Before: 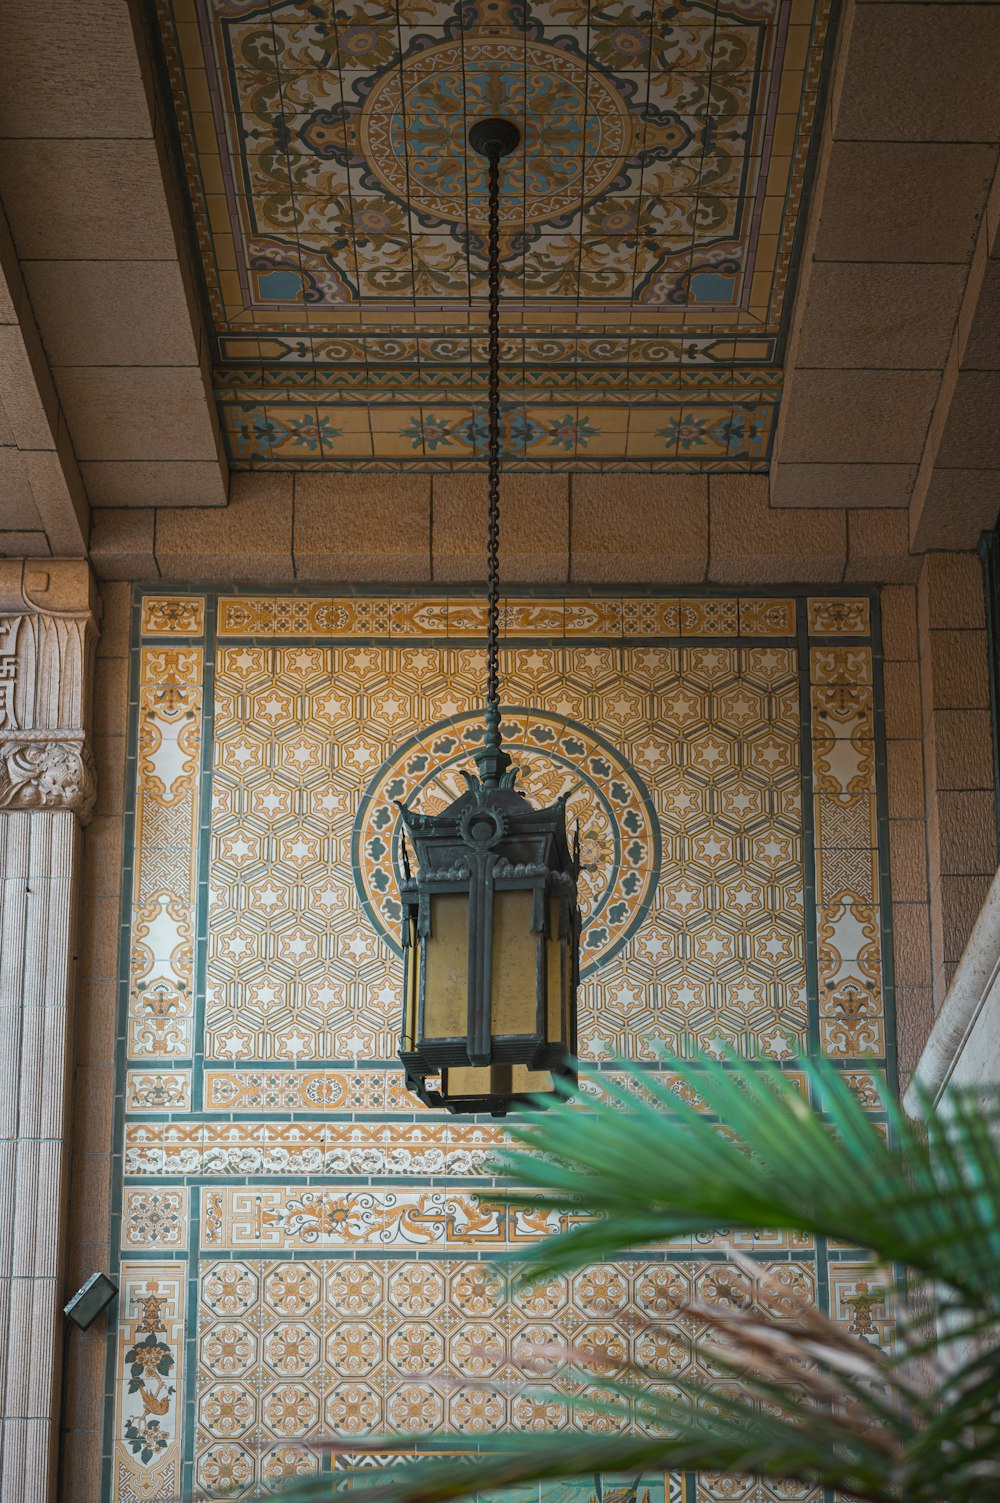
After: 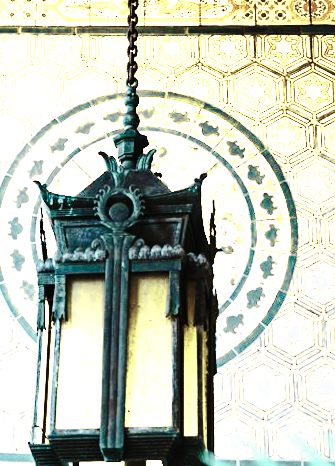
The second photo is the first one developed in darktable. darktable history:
color balance rgb: shadows lift › luminance -20%, power › hue 72.24°, highlights gain › luminance 15%, global offset › hue 171.6°, perceptual saturation grading › highlights -15%, perceptual saturation grading › shadows 25%, global vibrance 35%, contrast 10%
base curve: curves: ch0 [(0, 0) (0.012, 0.01) (0.073, 0.168) (0.31, 0.711) (0.645, 0.957) (1, 1)], preserve colors none
contrast brightness saturation: contrast 0.23, brightness 0.1, saturation 0.29
rotate and perspective: rotation 0.72°, lens shift (vertical) -0.352, lens shift (horizontal) -0.051, crop left 0.152, crop right 0.859, crop top 0.019, crop bottom 0.964
crop: left 31.751%, top 32.172%, right 27.8%, bottom 35.83%
color zones: curves: ch0 [(0.25, 0.667) (0.758, 0.368)]; ch1 [(0.215, 0.245) (0.761, 0.373)]; ch2 [(0.247, 0.554) (0.761, 0.436)]
tone curve: curves: ch0 [(0, 0) (0.003, 0.002) (0.011, 0.009) (0.025, 0.018) (0.044, 0.03) (0.069, 0.043) (0.1, 0.057) (0.136, 0.079) (0.177, 0.125) (0.224, 0.178) (0.277, 0.255) (0.335, 0.341) (0.399, 0.443) (0.468, 0.553) (0.543, 0.644) (0.623, 0.718) (0.709, 0.779) (0.801, 0.849) (0.898, 0.929) (1, 1)], preserve colors none
